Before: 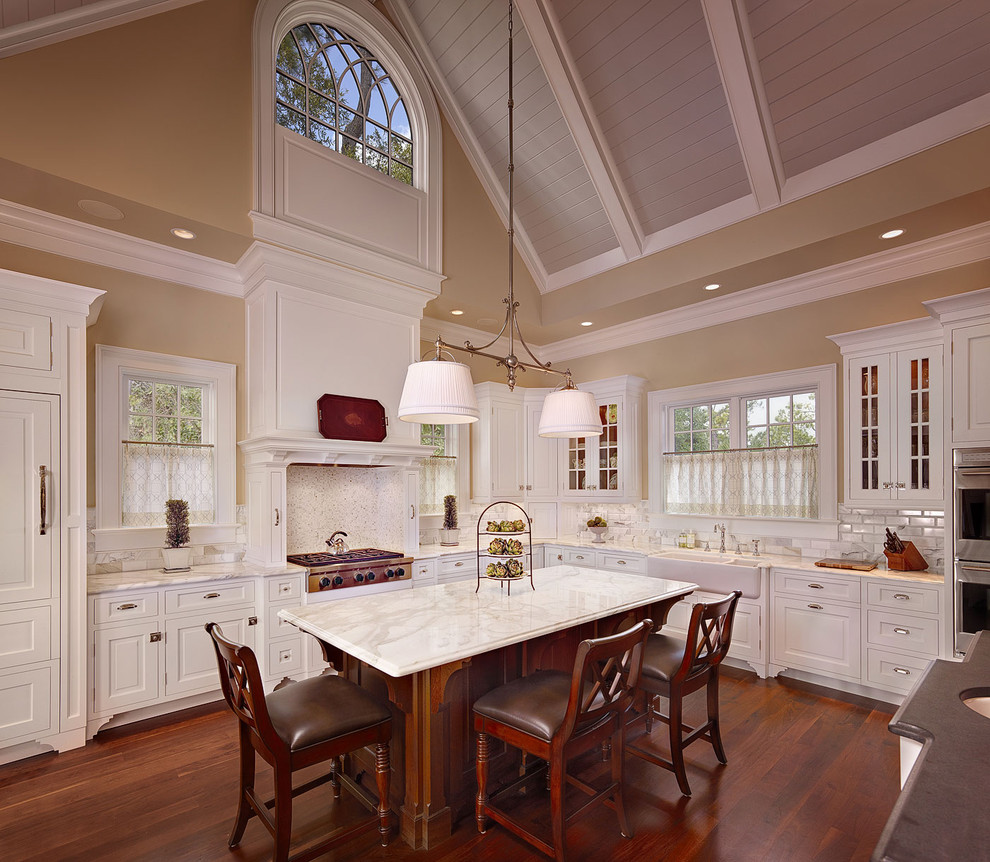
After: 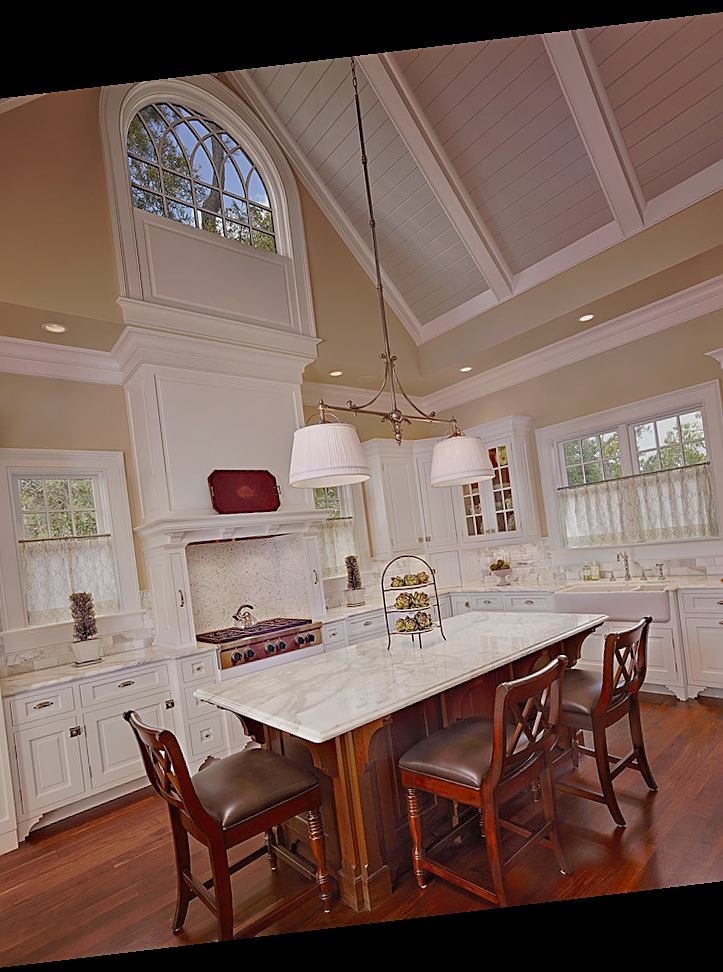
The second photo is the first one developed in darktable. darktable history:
rotate and perspective: rotation -6.83°, automatic cropping off
sharpen: on, module defaults
tone curve: curves: ch0 [(0, 0) (0.003, 0.013) (0.011, 0.017) (0.025, 0.028) (0.044, 0.049) (0.069, 0.07) (0.1, 0.103) (0.136, 0.143) (0.177, 0.186) (0.224, 0.232) (0.277, 0.282) (0.335, 0.333) (0.399, 0.405) (0.468, 0.477) (0.543, 0.54) (0.623, 0.627) (0.709, 0.709) (0.801, 0.798) (0.898, 0.902) (1, 1)], preserve colors none
tone equalizer: -8 EV 0.25 EV, -7 EV 0.417 EV, -6 EV 0.417 EV, -5 EV 0.25 EV, -3 EV -0.25 EV, -2 EV -0.417 EV, -1 EV -0.417 EV, +0 EV -0.25 EV, edges refinement/feathering 500, mask exposure compensation -1.57 EV, preserve details guided filter
crop and rotate: left 14.292%, right 19.041%
